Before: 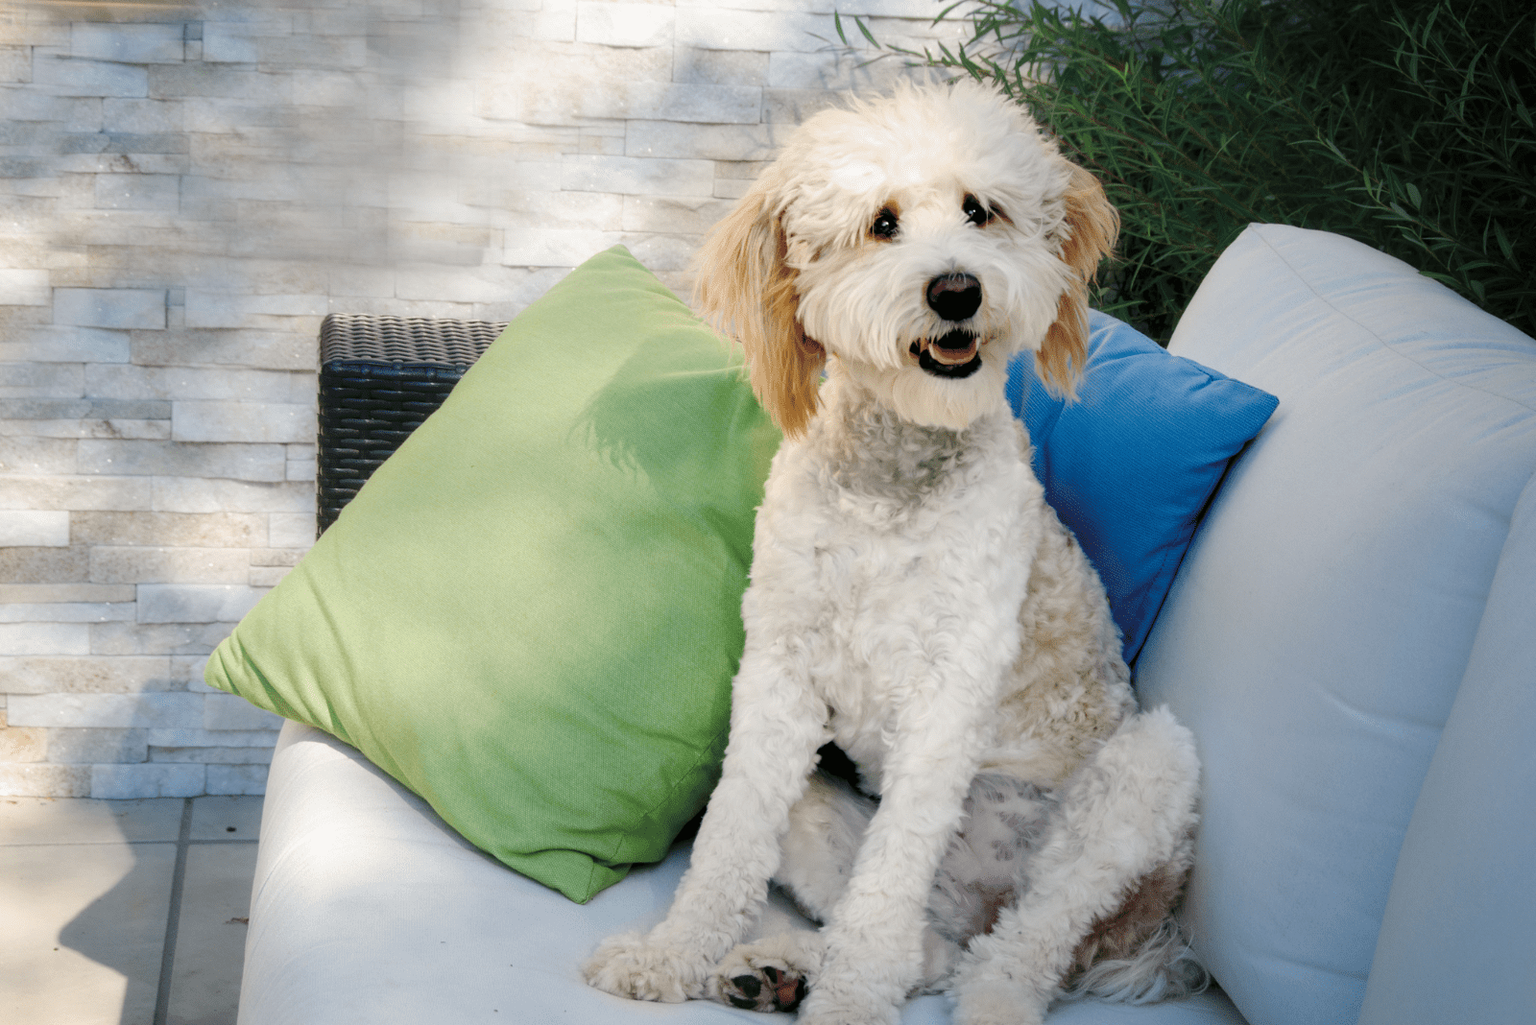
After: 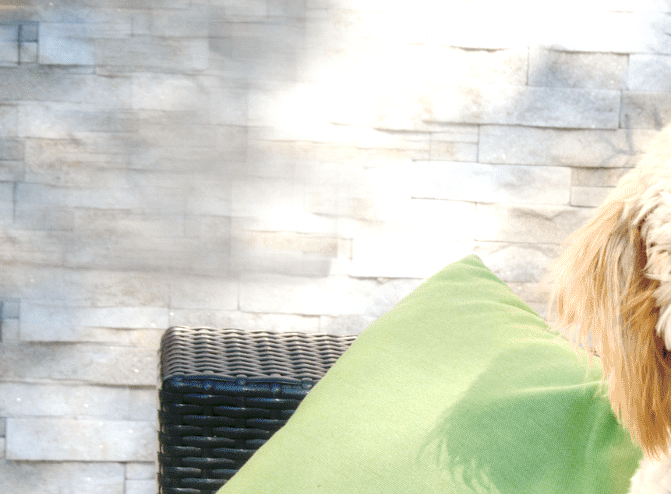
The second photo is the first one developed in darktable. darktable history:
exposure: black level correction 0.001, exposure 0.5 EV, compensate exposure bias true, compensate highlight preservation false
crop and rotate: left 10.817%, top 0.062%, right 47.194%, bottom 53.626%
local contrast: mode bilateral grid, contrast 20, coarseness 50, detail 120%, midtone range 0.2
